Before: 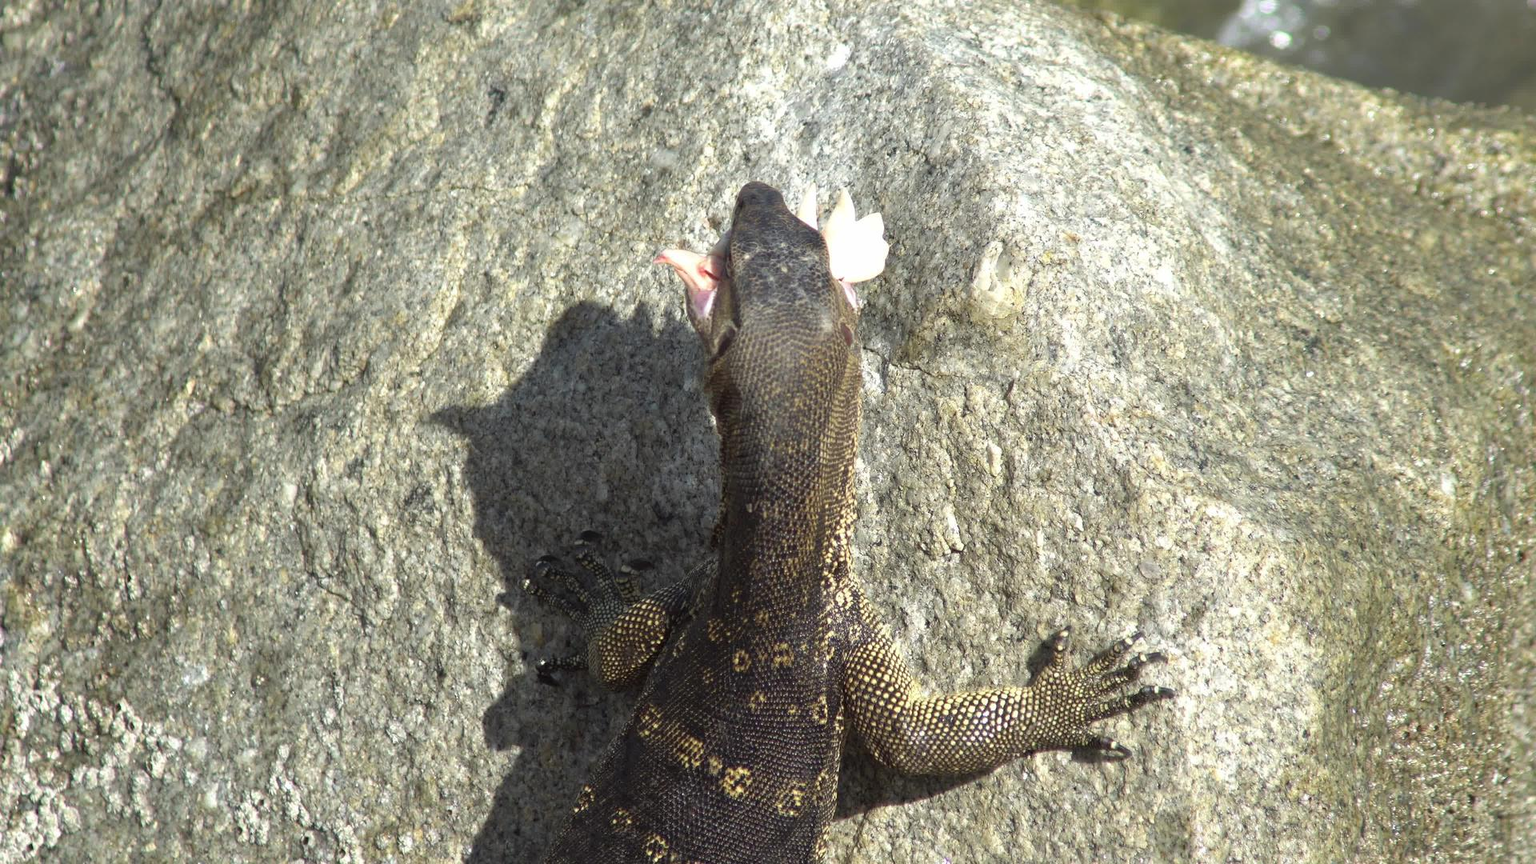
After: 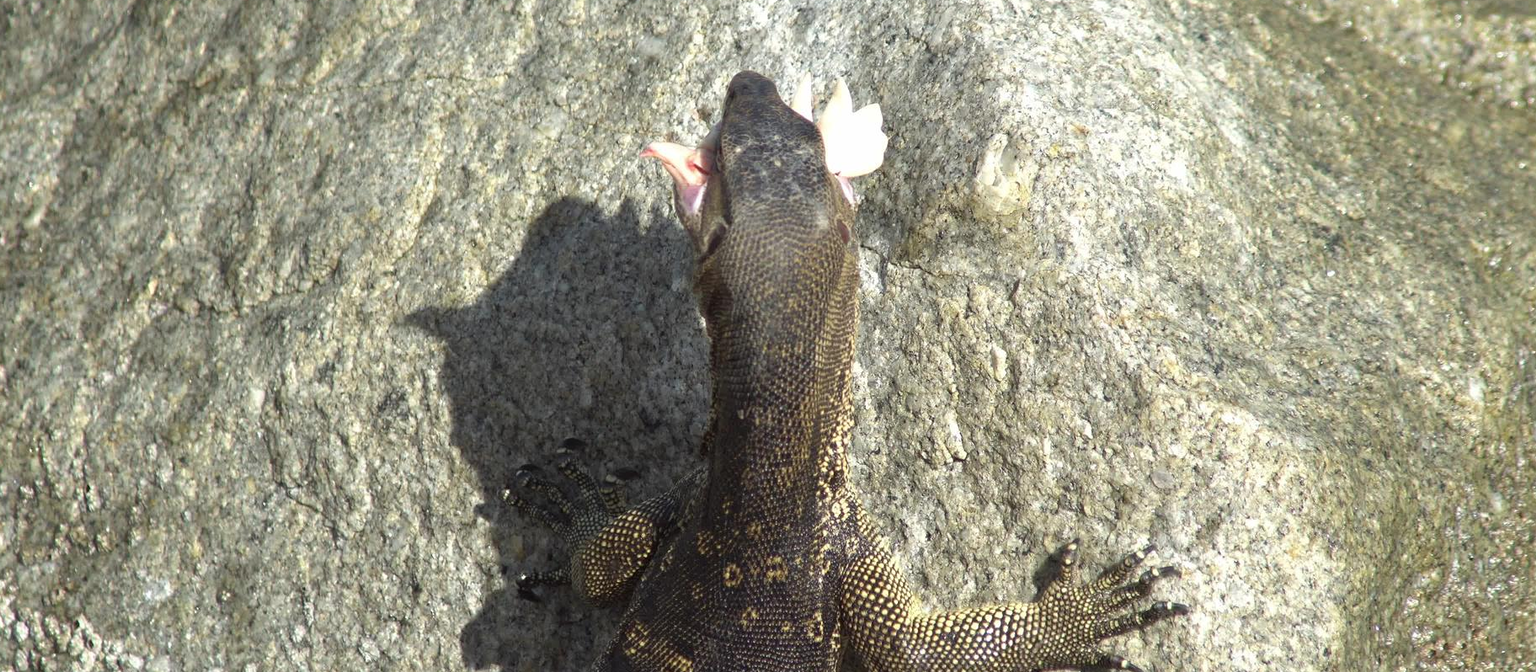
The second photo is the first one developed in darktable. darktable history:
crop and rotate: left 2.991%, top 13.302%, right 1.981%, bottom 12.636%
